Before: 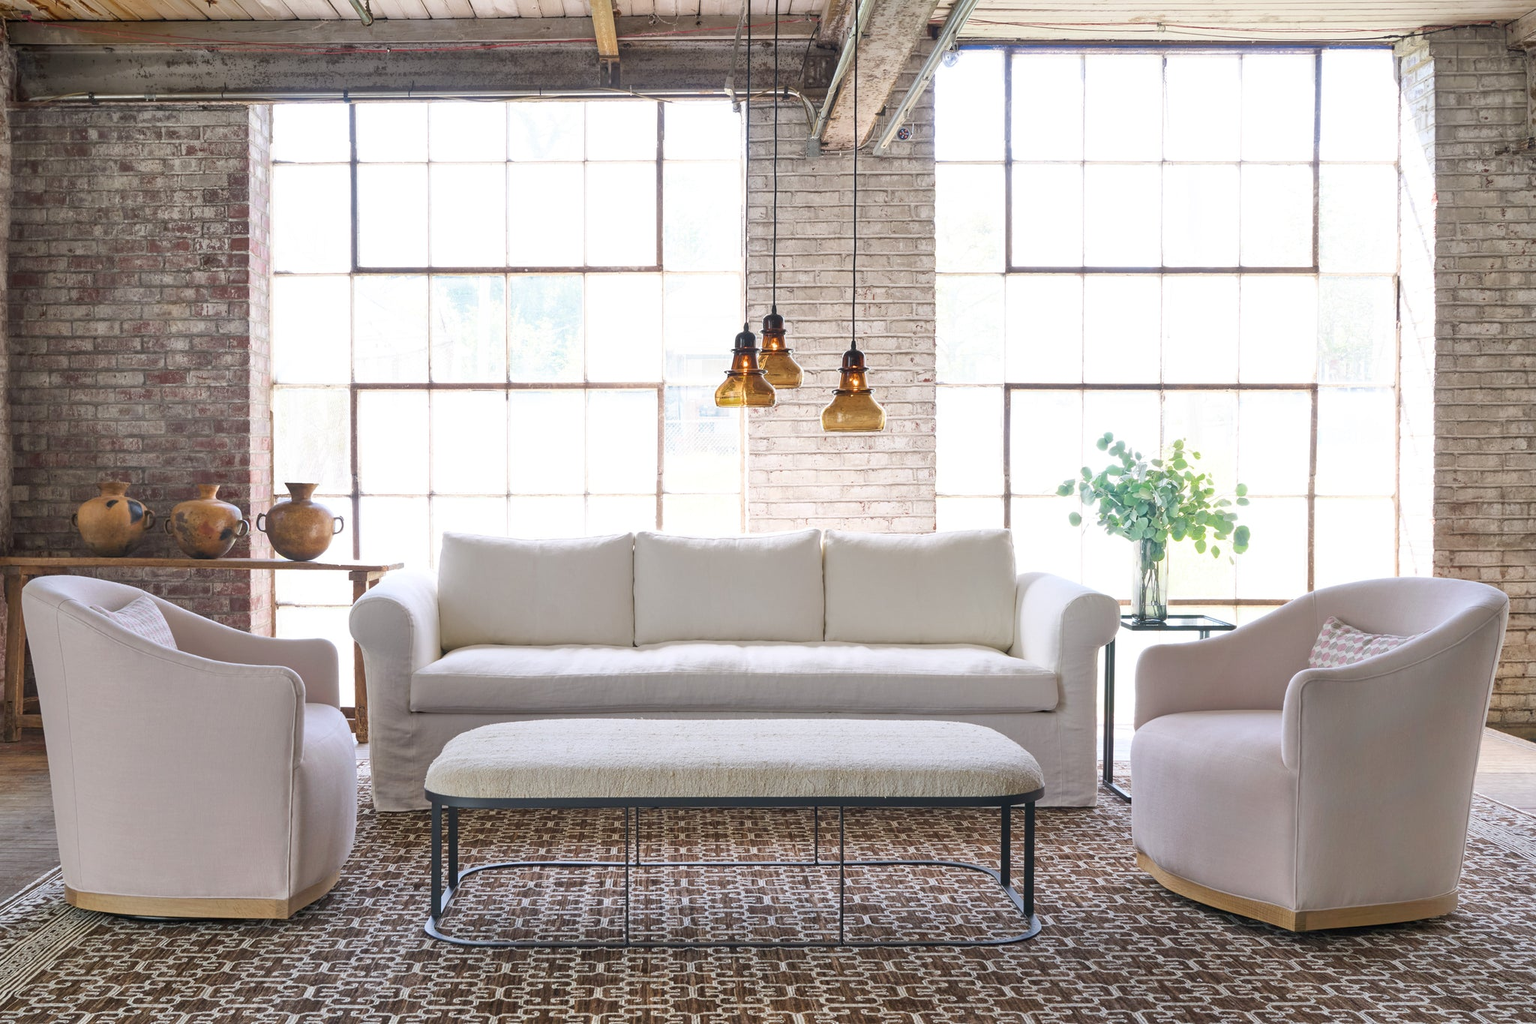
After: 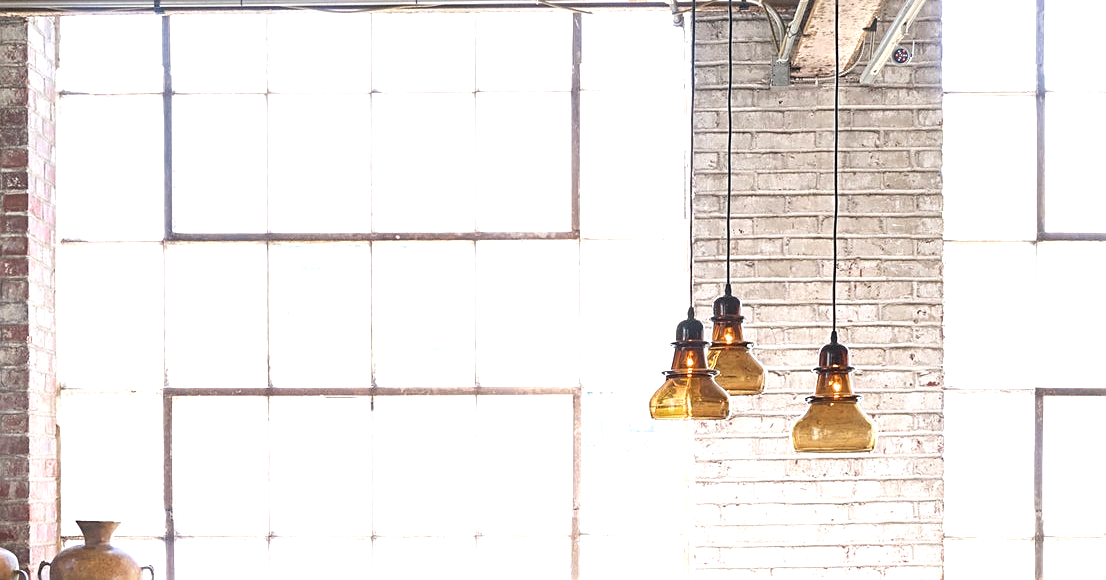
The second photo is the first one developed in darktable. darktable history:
crop: left 14.884%, top 9.034%, right 31.066%, bottom 48.402%
sharpen: on, module defaults
exposure: black level correction 0, exposure 0.498 EV, compensate exposure bias true, compensate highlight preservation false
